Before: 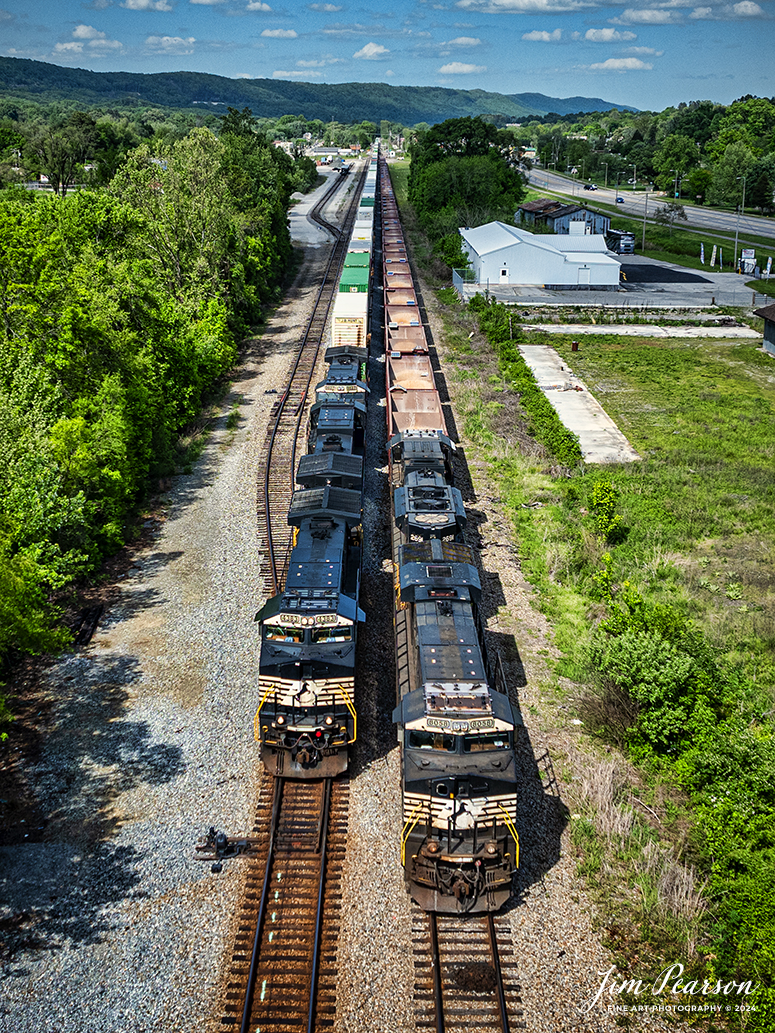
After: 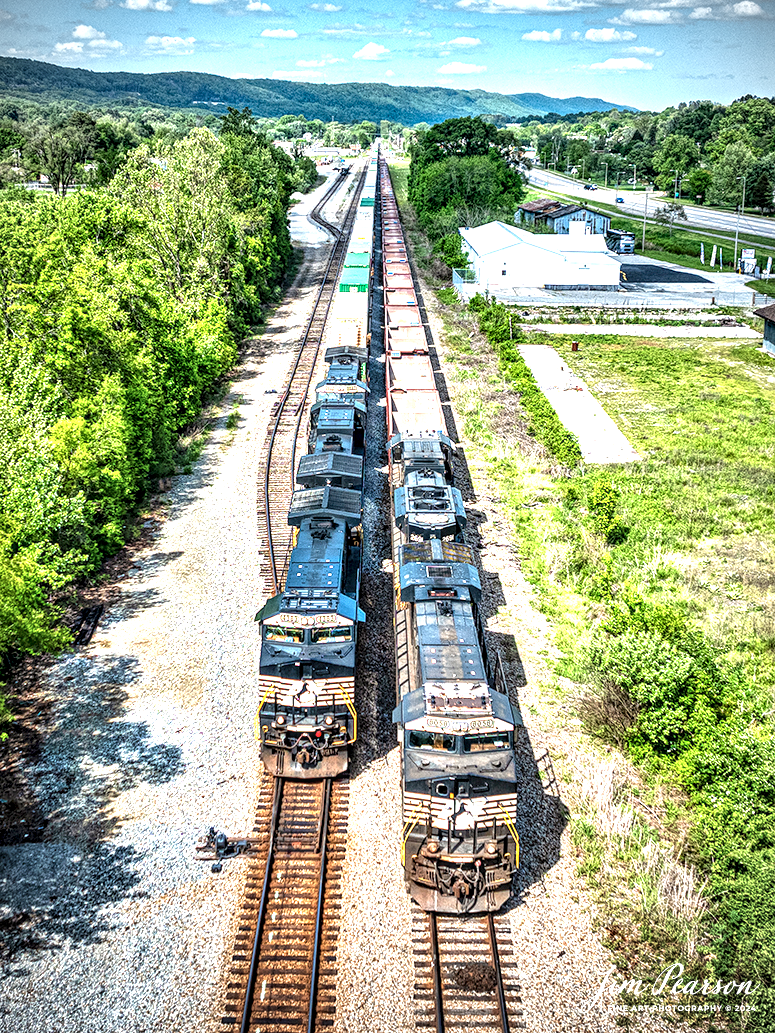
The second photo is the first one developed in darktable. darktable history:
vignetting: on, module defaults
exposure: black level correction 0, exposure 1 EV, compensate exposure bias true, compensate highlight preservation false
local contrast: detail 150%
